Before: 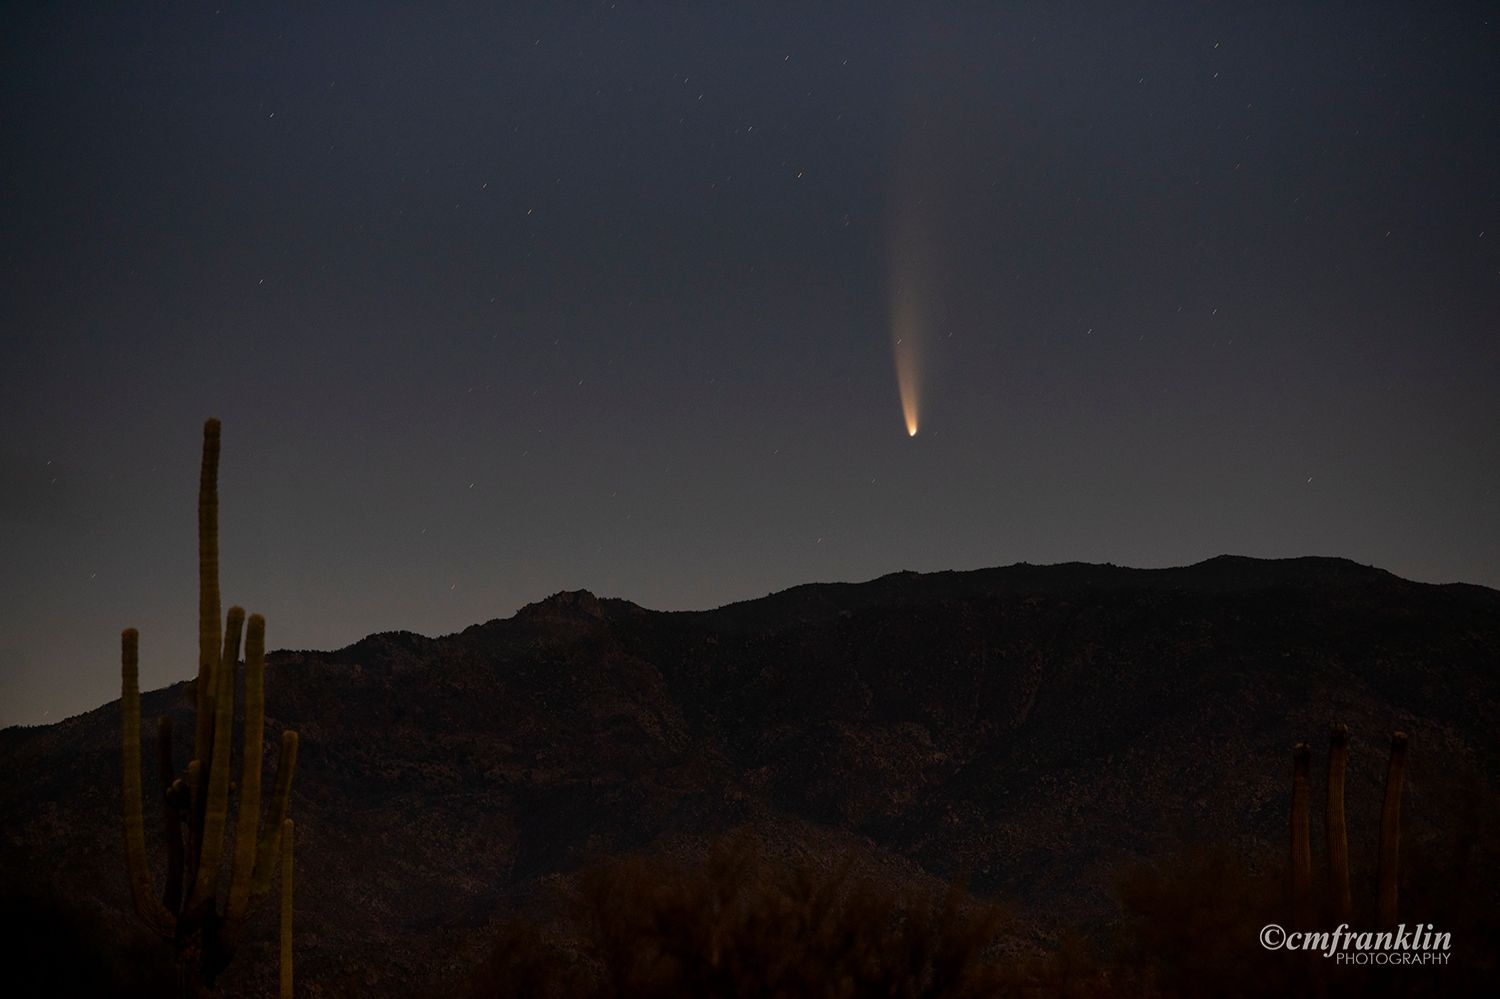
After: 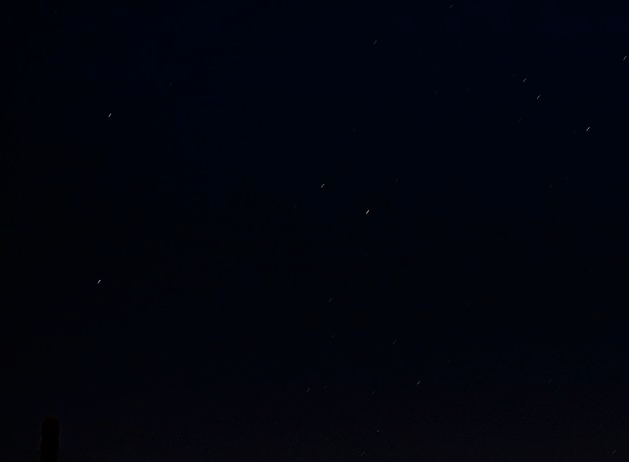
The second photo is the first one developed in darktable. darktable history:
sharpen: radius 4.883
contrast brightness saturation: contrast 0.1, brightness -0.26, saturation 0.14
crop and rotate: left 10.817%, top 0.062%, right 47.194%, bottom 53.626%
tone curve: curves: ch0 [(0, 0) (0.003, 0) (0.011, 0.001) (0.025, 0.003) (0.044, 0.006) (0.069, 0.009) (0.1, 0.013) (0.136, 0.032) (0.177, 0.067) (0.224, 0.121) (0.277, 0.185) (0.335, 0.255) (0.399, 0.333) (0.468, 0.417) (0.543, 0.508) (0.623, 0.606) (0.709, 0.71) (0.801, 0.819) (0.898, 0.926) (1, 1)], preserve colors none
contrast equalizer: y [[0.5 ×6], [0.5 ×6], [0.5, 0.5, 0.501, 0.545, 0.707, 0.863], [0 ×6], [0 ×6]]
color correction: highlights a* -2.68, highlights b* 2.57
color balance rgb: shadows lift › hue 87.51°, highlights gain › chroma 1.62%, highlights gain › hue 55.1°, global offset › chroma 0.06%, global offset › hue 253.66°, linear chroma grading › global chroma 0.5%
